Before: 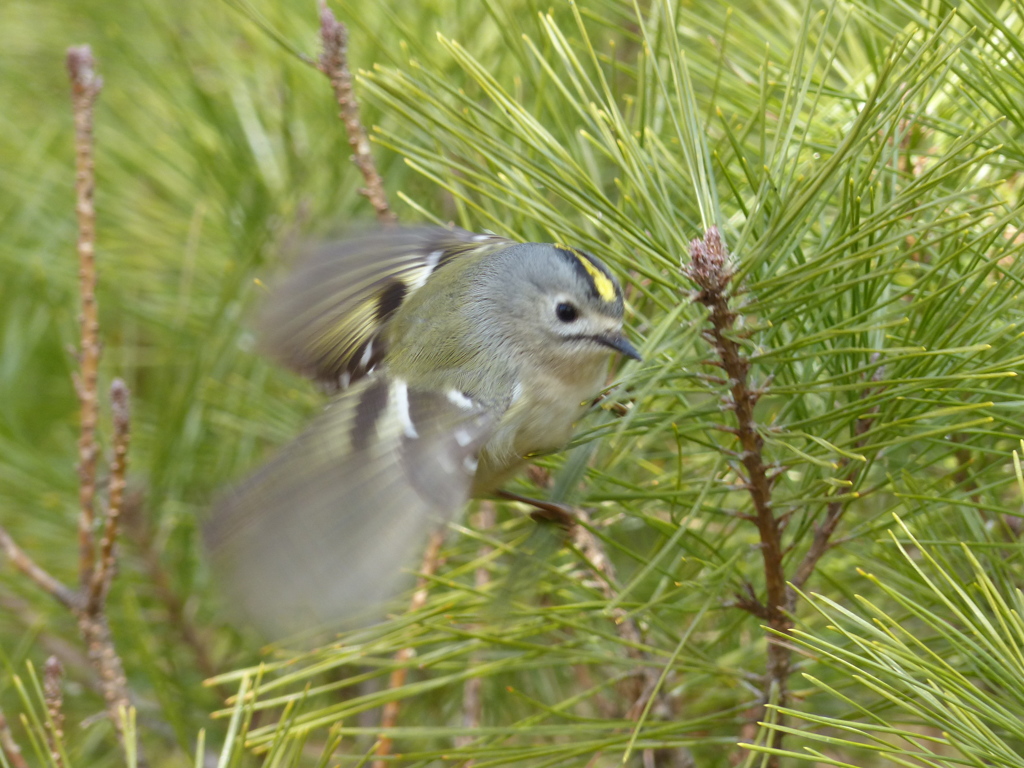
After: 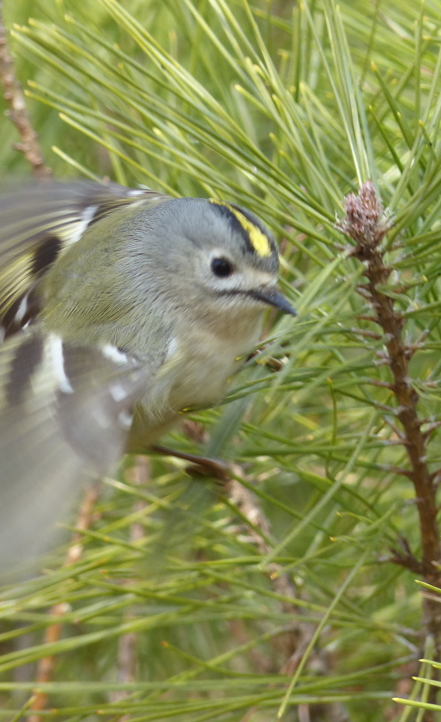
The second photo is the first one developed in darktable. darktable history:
crop: left 33.741%, top 5.927%, right 23.136%
contrast brightness saturation: saturation -0.039
